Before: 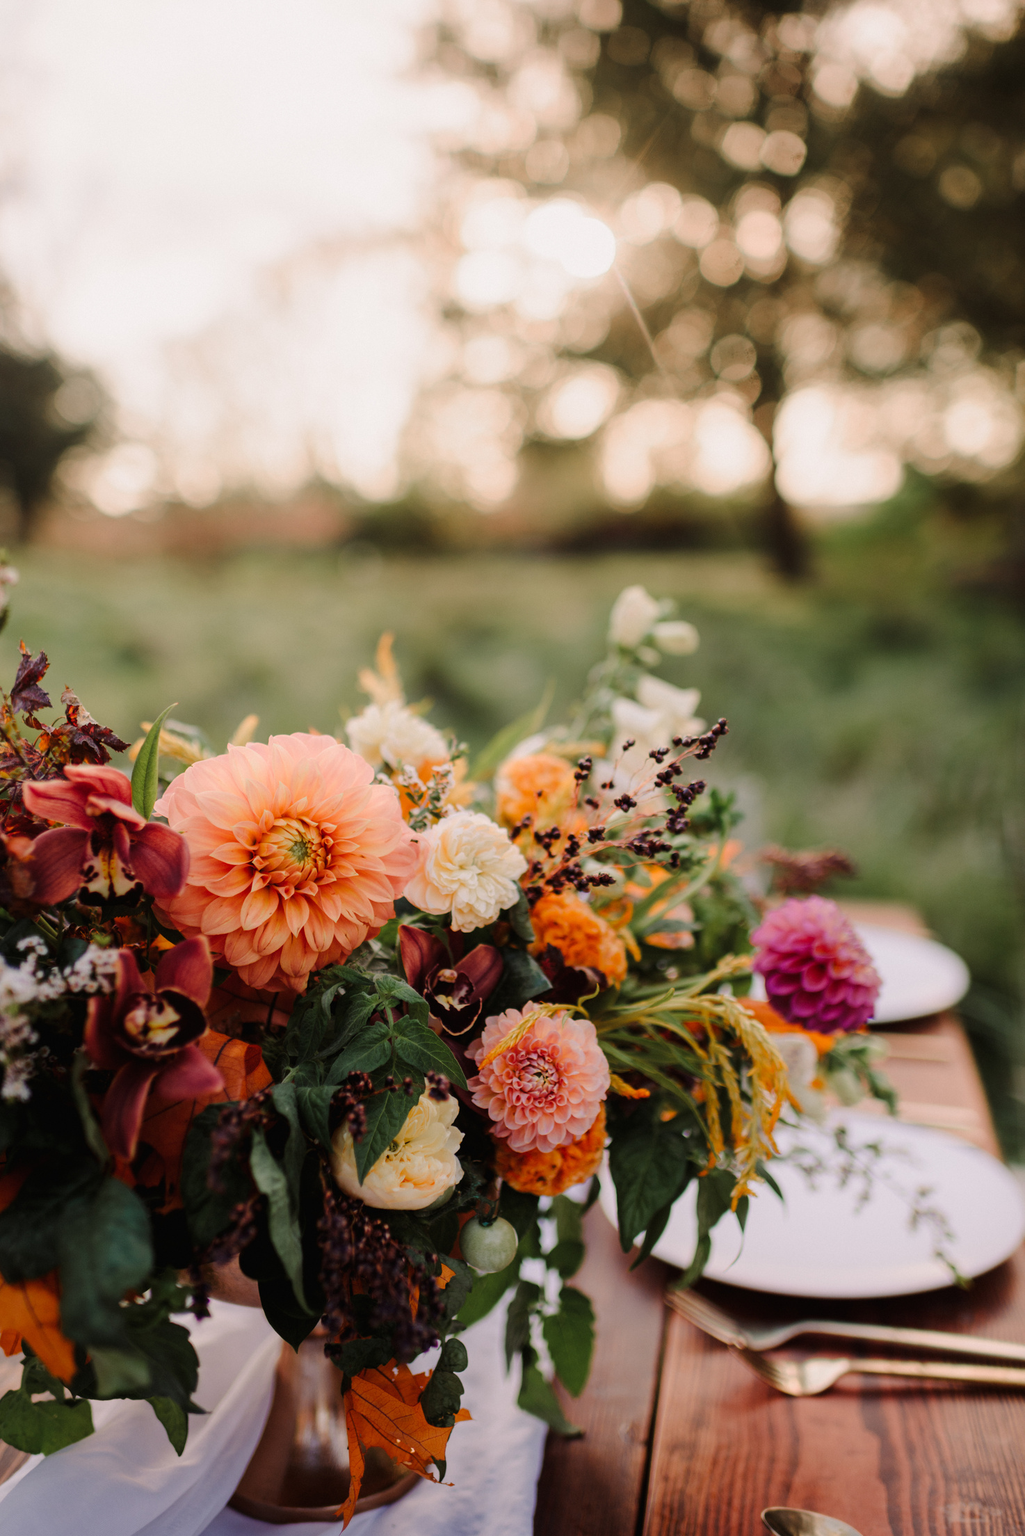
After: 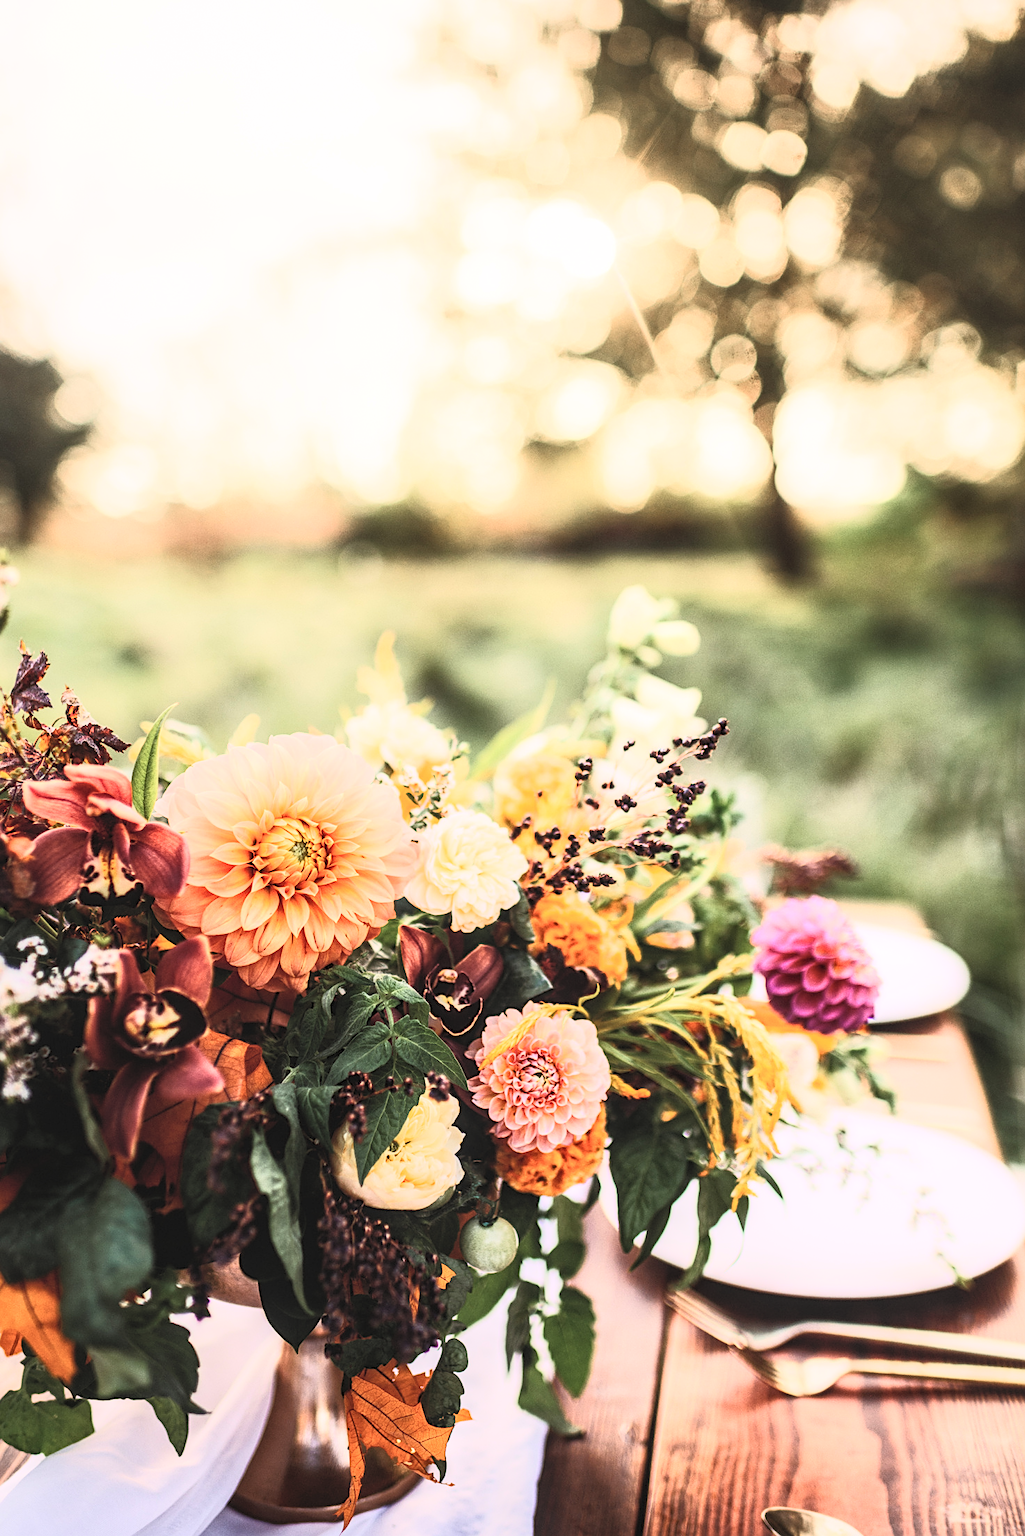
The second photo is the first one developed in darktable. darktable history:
sharpen: amount 0.495
tone equalizer: -8 EV 0.014 EV, -7 EV -0.031 EV, -6 EV 0.029 EV, -5 EV 0.042 EV, -4 EV 0.288 EV, -3 EV 0.664 EV, -2 EV 0.583 EV, -1 EV 0.191 EV, +0 EV 0.017 EV, edges refinement/feathering 500, mask exposure compensation -1.57 EV, preserve details no
local contrast: on, module defaults
contrast brightness saturation: contrast 0.374, brightness 0.544
